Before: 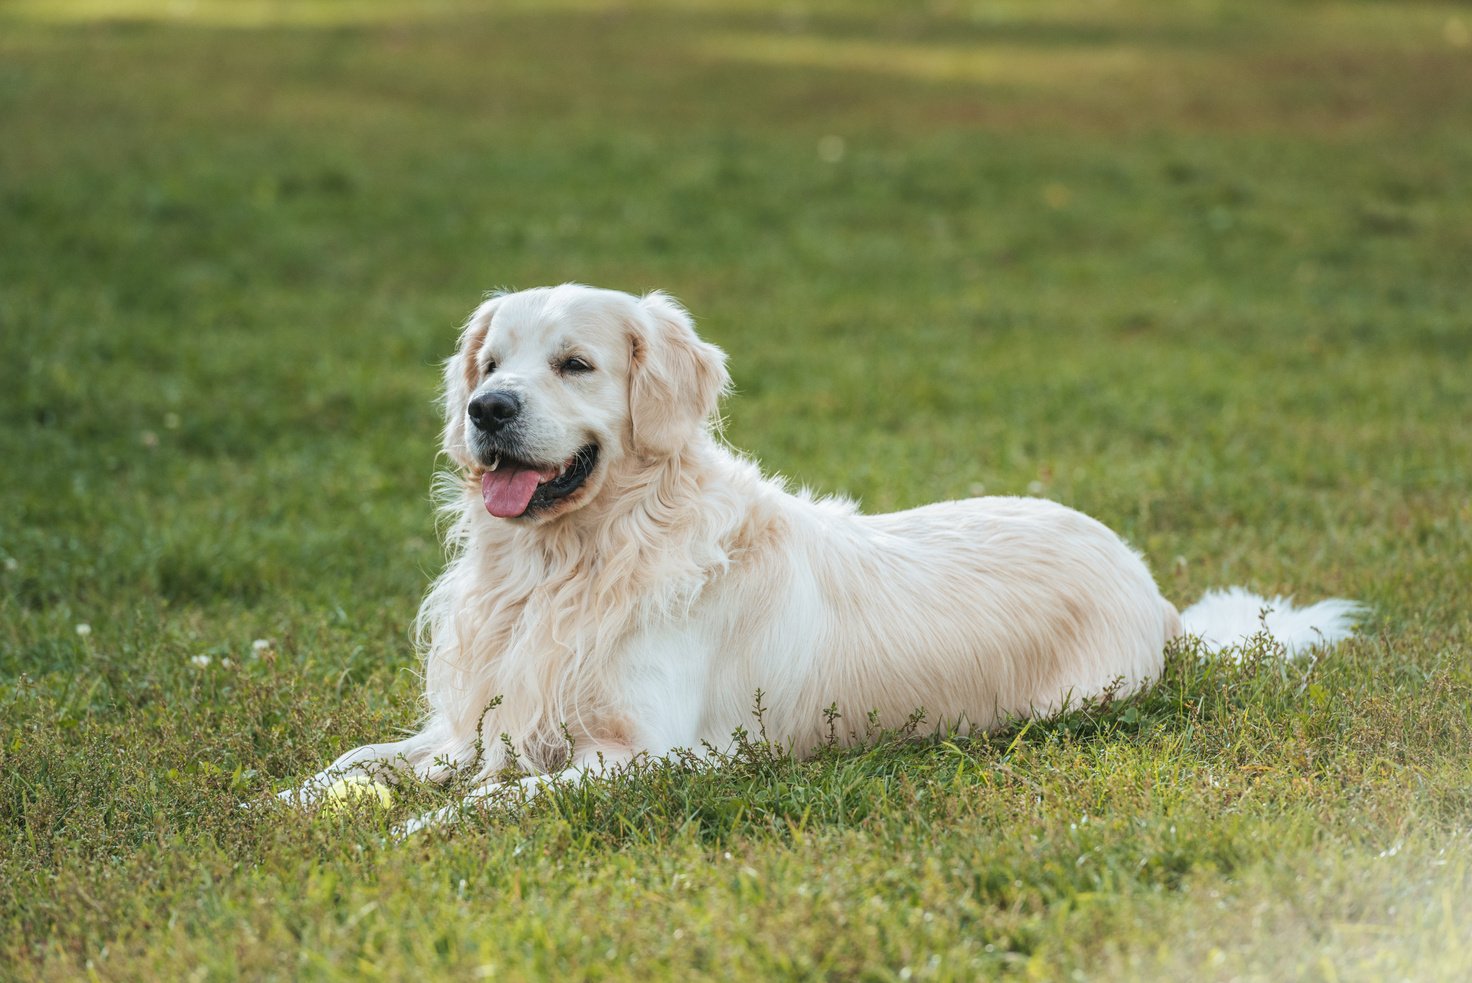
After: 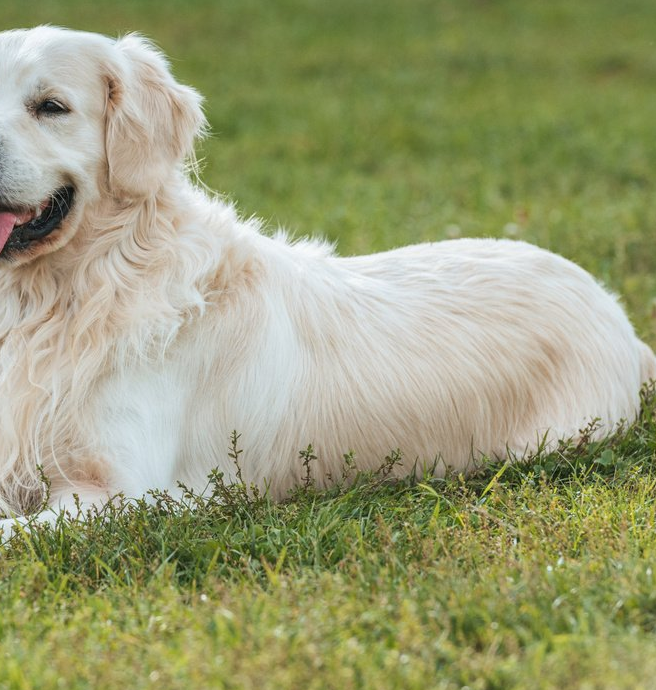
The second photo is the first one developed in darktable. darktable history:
crop: left 35.606%, top 26.286%, right 19.784%, bottom 3.44%
